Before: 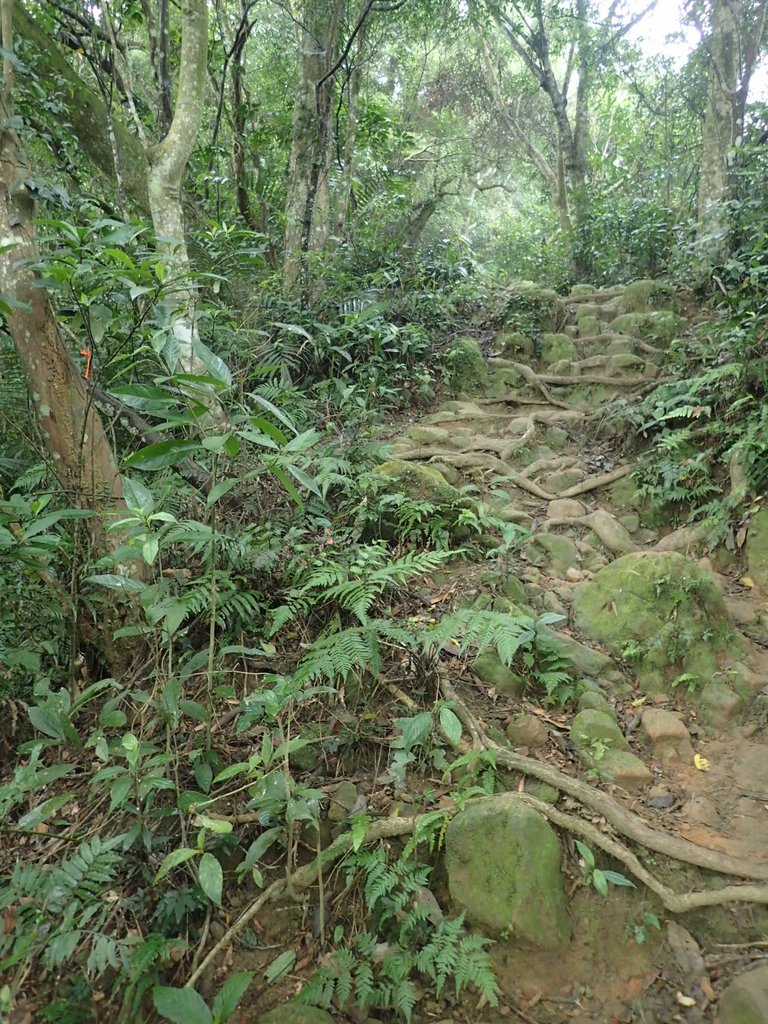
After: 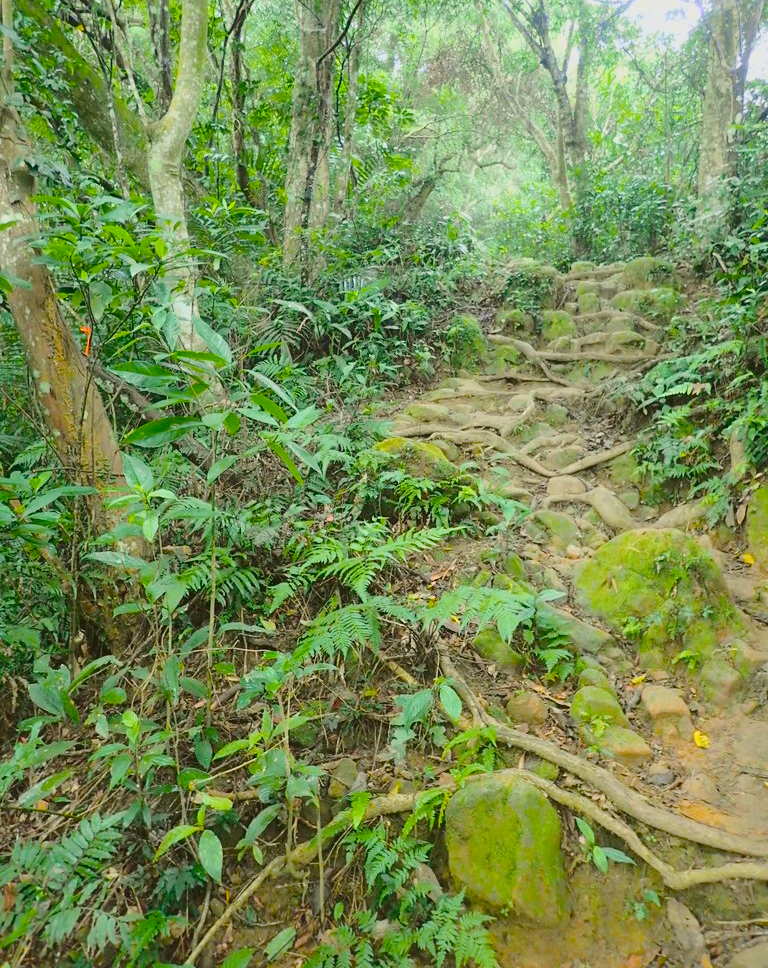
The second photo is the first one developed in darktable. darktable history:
color balance rgb: global offset › luminance 0.279%, perceptual saturation grading › global saturation 30.849%, contrast -29.598%
crop and rotate: top 2.252%, bottom 3.177%
tone curve: curves: ch0 [(0.003, 0.023) (0.071, 0.052) (0.236, 0.197) (0.466, 0.557) (0.625, 0.761) (0.783, 0.9) (0.994, 0.968)]; ch1 [(0, 0) (0.262, 0.227) (0.417, 0.386) (0.469, 0.467) (0.502, 0.498) (0.528, 0.53) (0.573, 0.579) (0.605, 0.621) (0.644, 0.671) (0.686, 0.728) (0.994, 0.987)]; ch2 [(0, 0) (0.262, 0.188) (0.385, 0.353) (0.427, 0.424) (0.495, 0.493) (0.515, 0.54) (0.547, 0.561) (0.589, 0.613) (0.644, 0.748) (1, 1)], color space Lab, independent channels, preserve colors none
